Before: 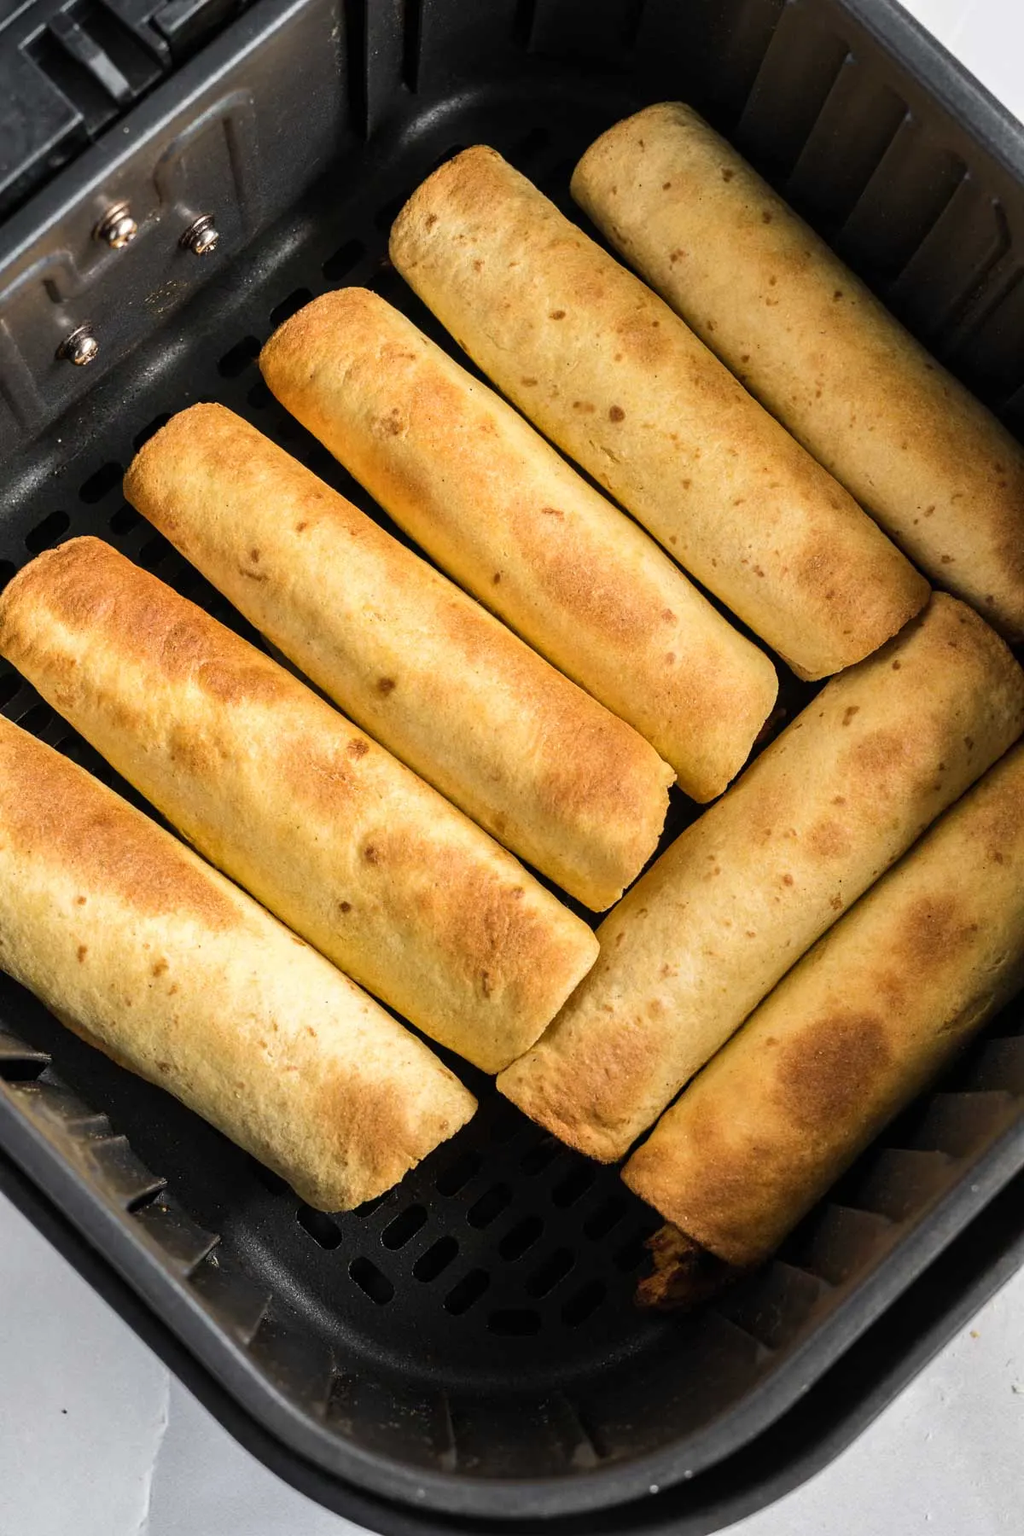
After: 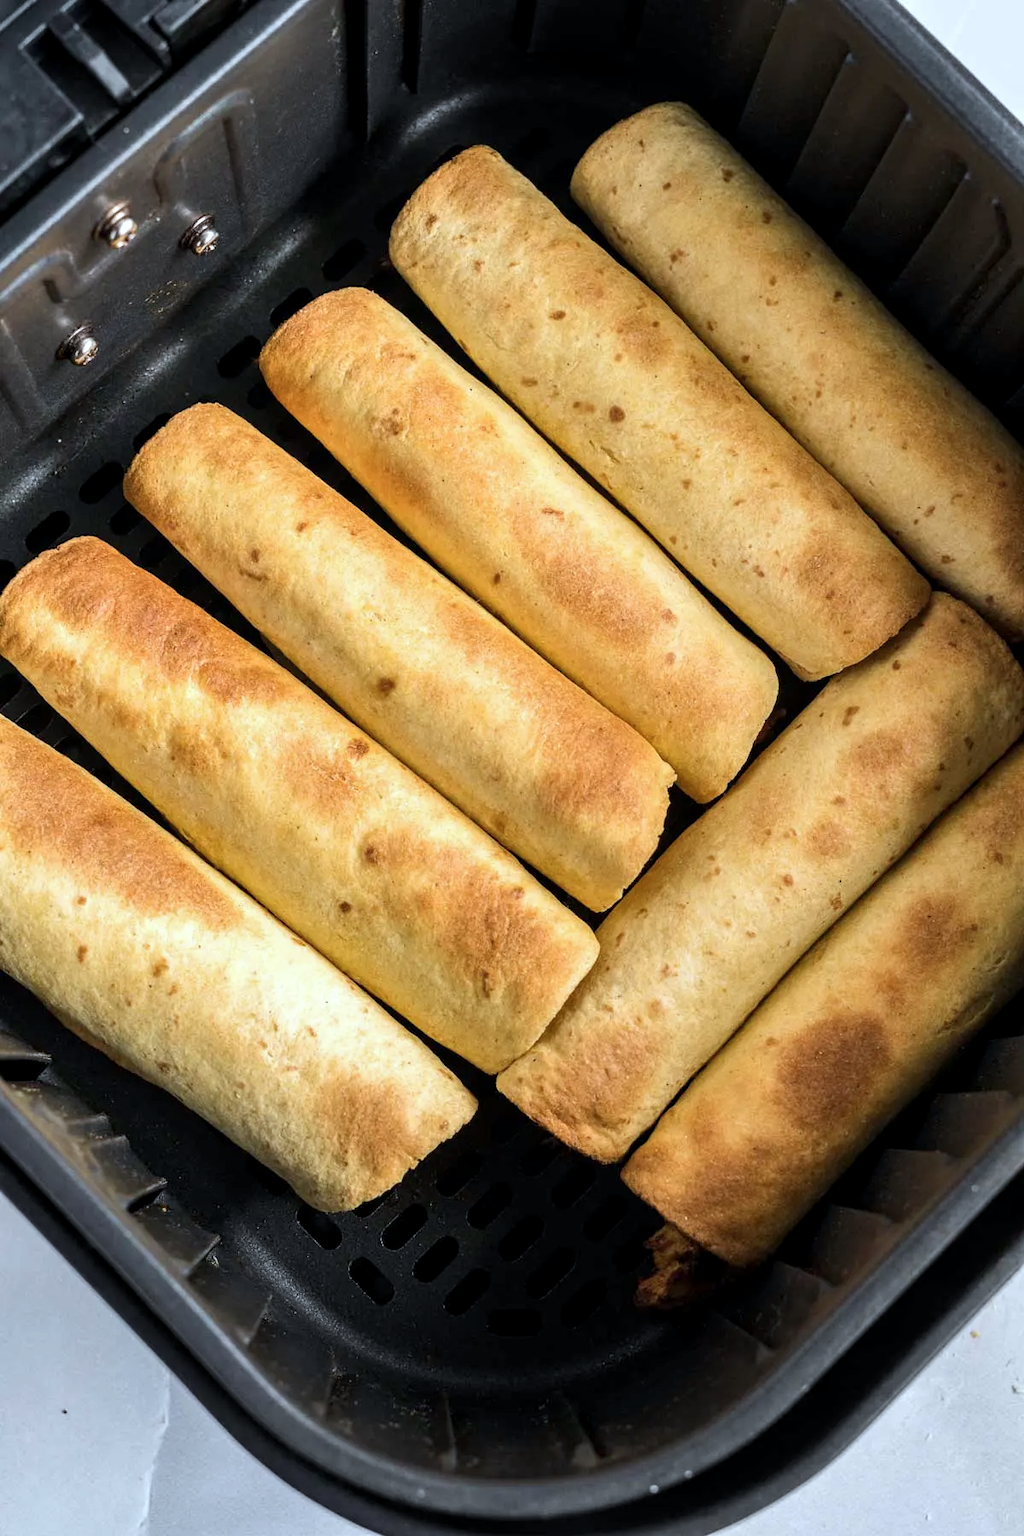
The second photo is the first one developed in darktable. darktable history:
local contrast: highlights 106%, shadows 102%, detail 119%, midtone range 0.2
color calibration: illuminant custom, x 0.368, y 0.373, temperature 4332.41 K
